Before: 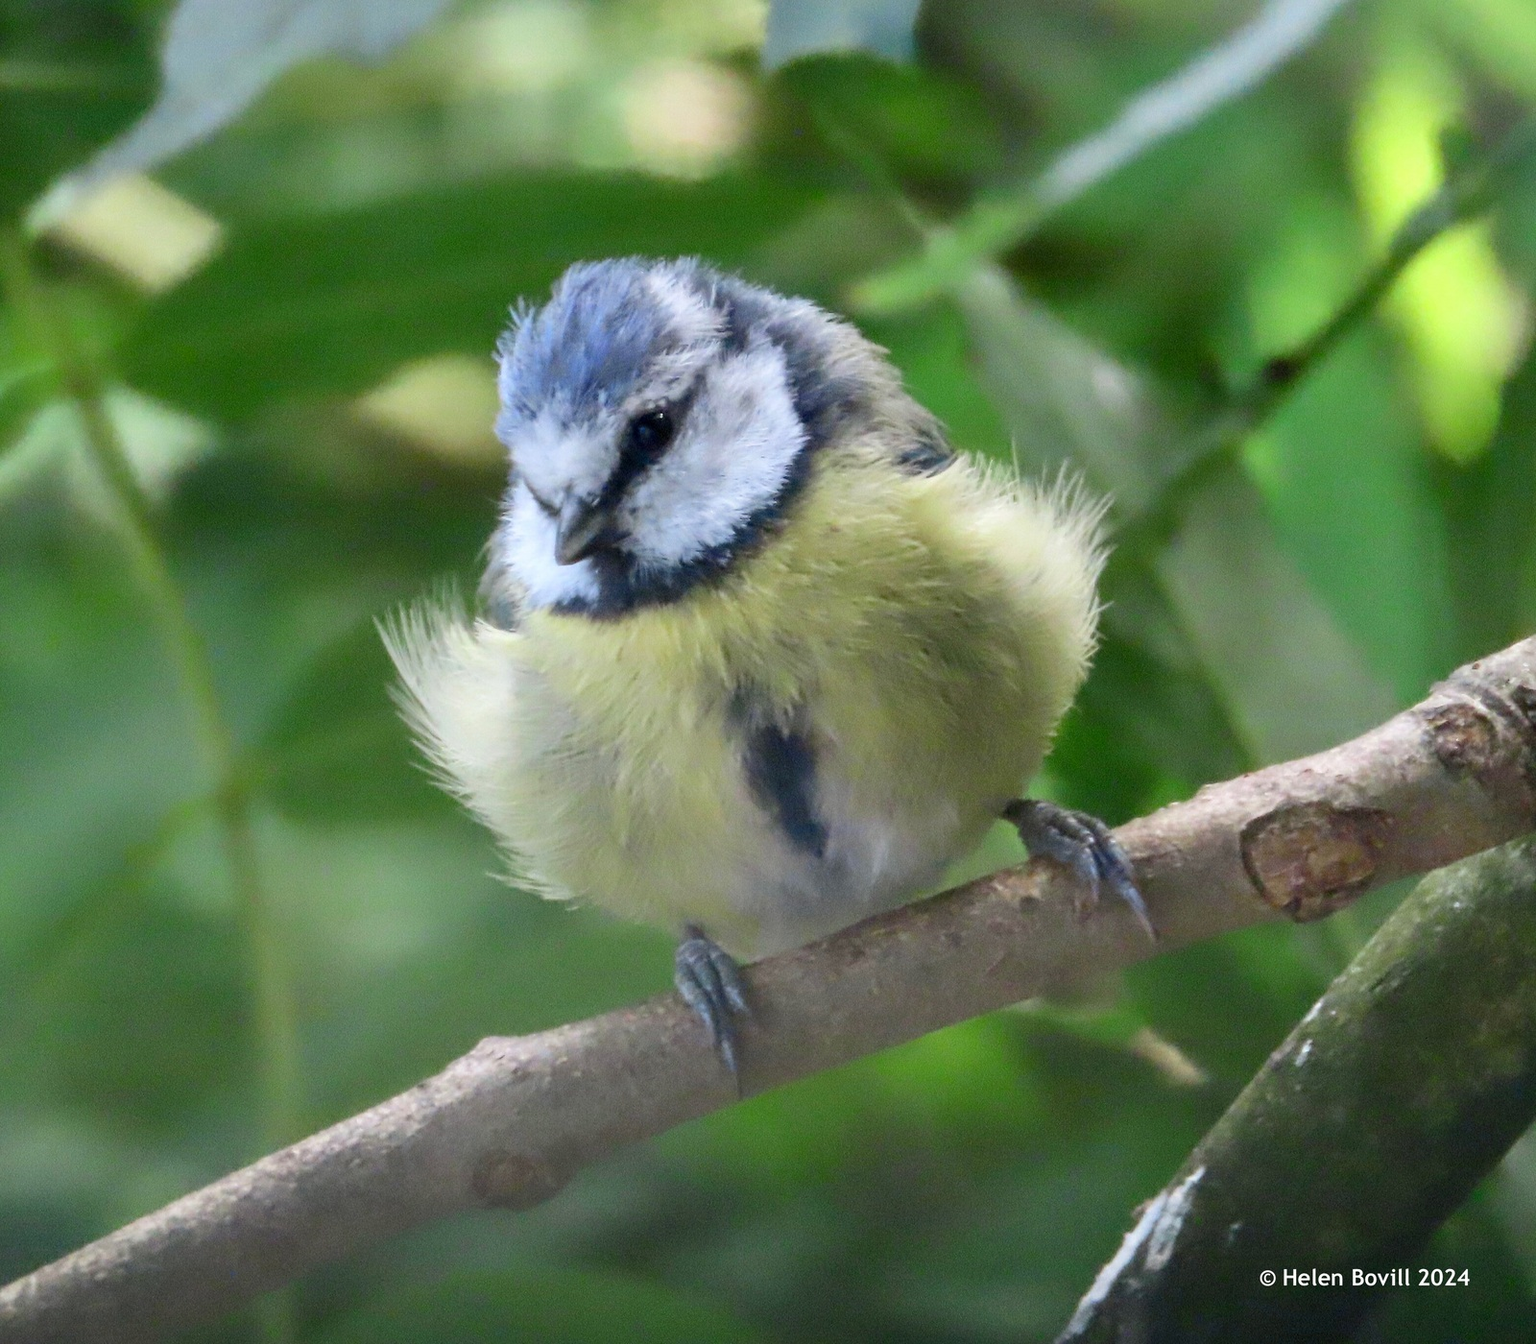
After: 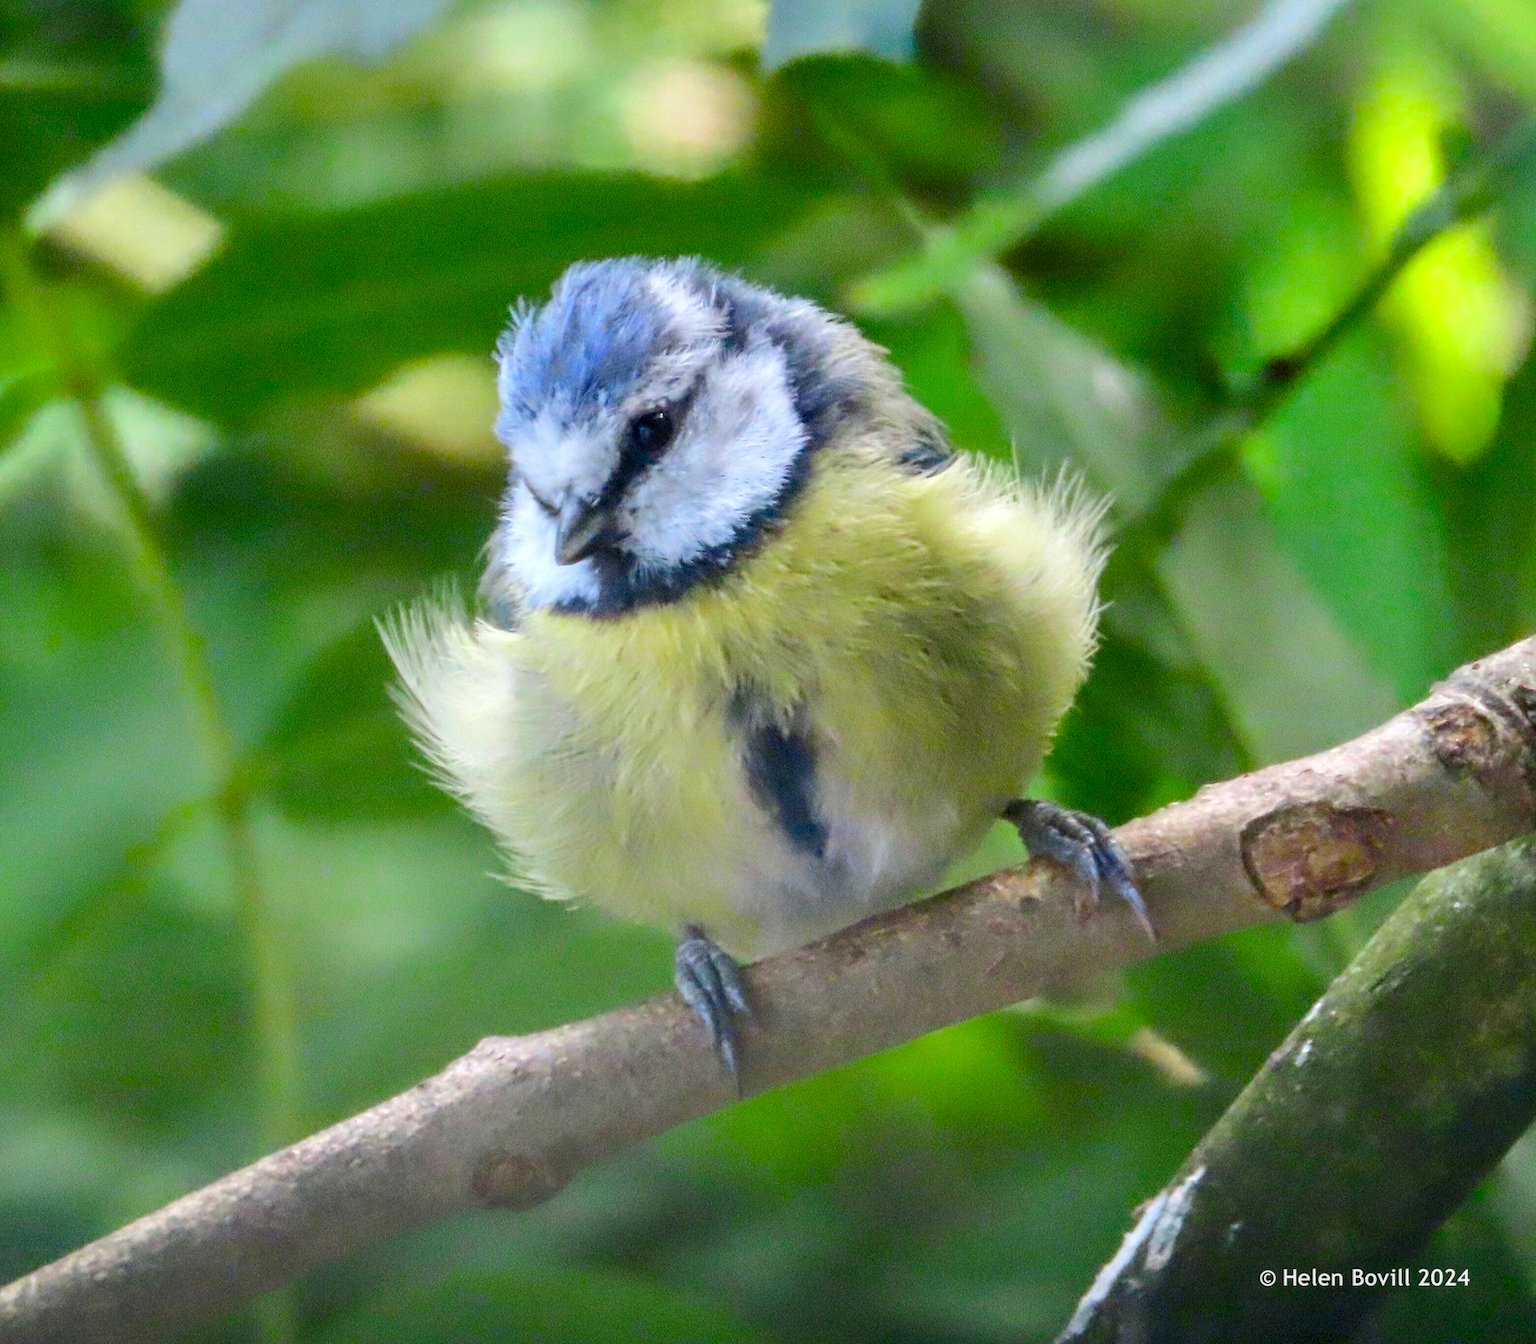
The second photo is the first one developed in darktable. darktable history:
color balance rgb: perceptual saturation grading › global saturation 25%, perceptual brilliance grading › mid-tones 10%, perceptual brilliance grading › shadows 15%, global vibrance 20%
local contrast: on, module defaults
